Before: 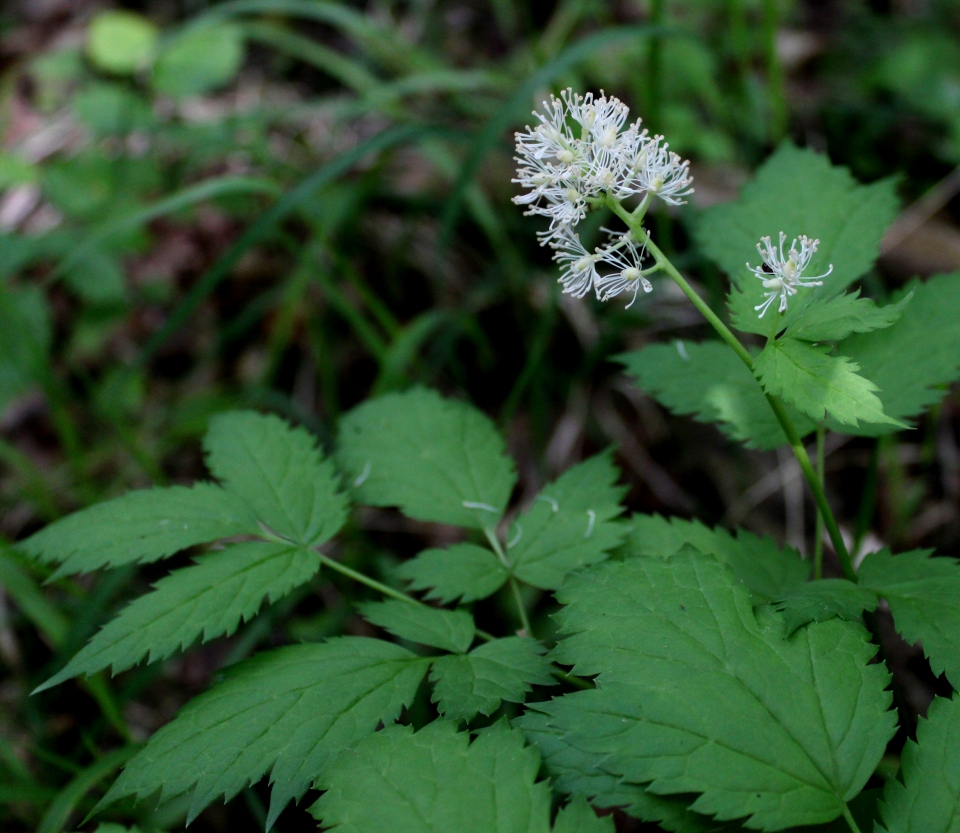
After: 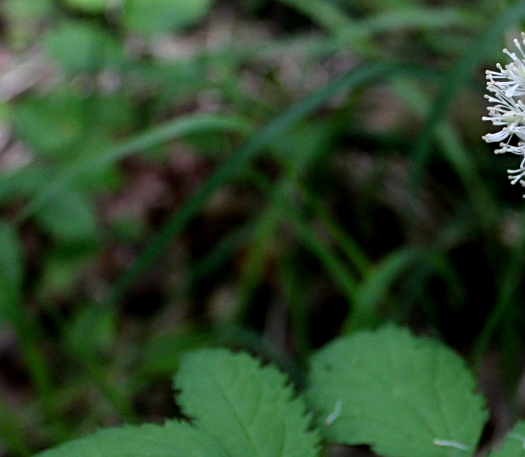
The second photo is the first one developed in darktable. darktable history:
sharpen: on, module defaults
crop and rotate: left 3.047%, top 7.509%, right 42.236%, bottom 37.598%
